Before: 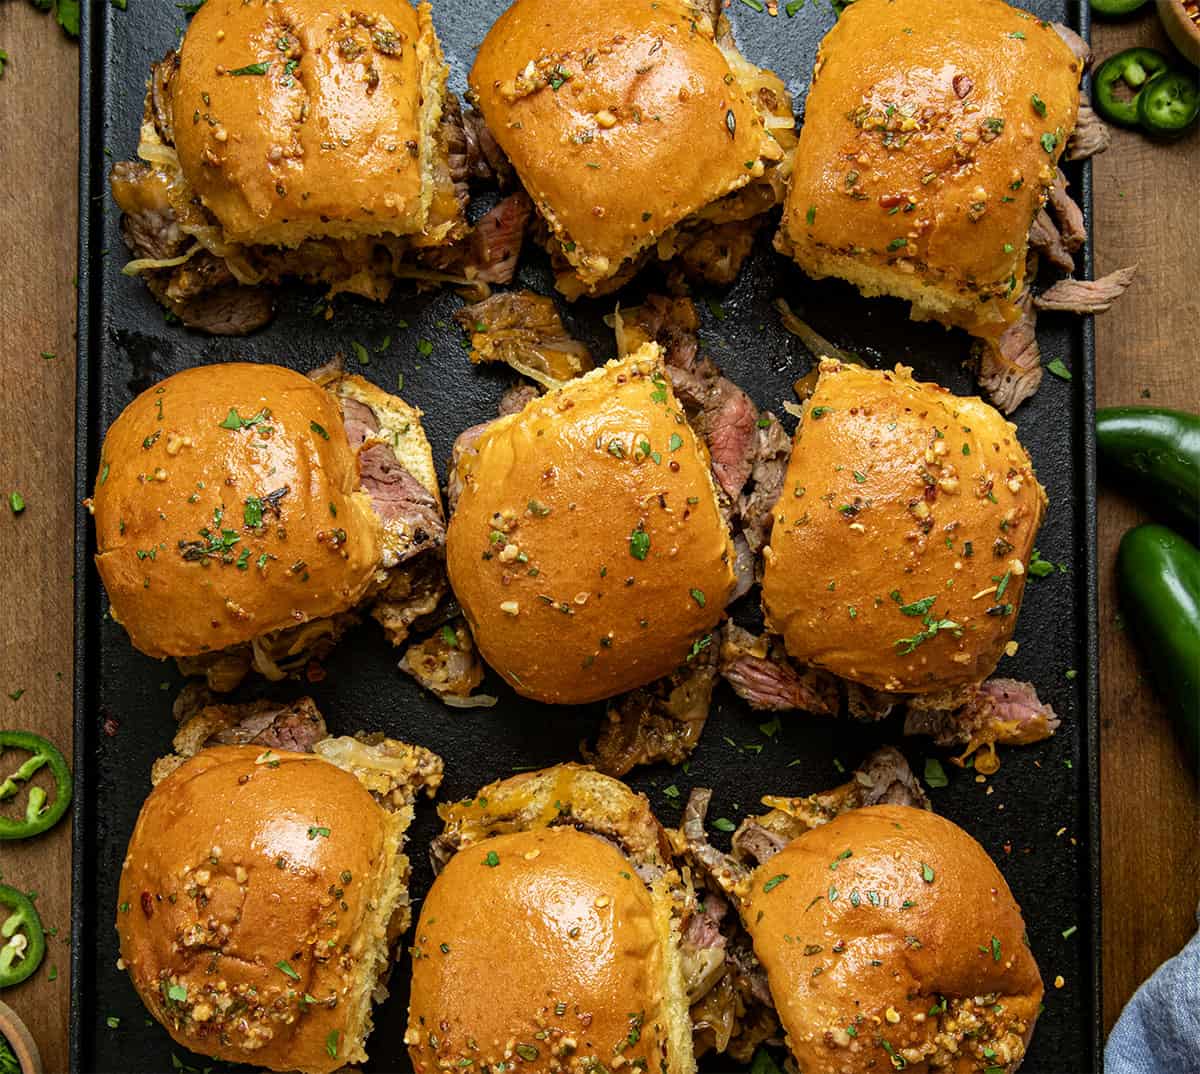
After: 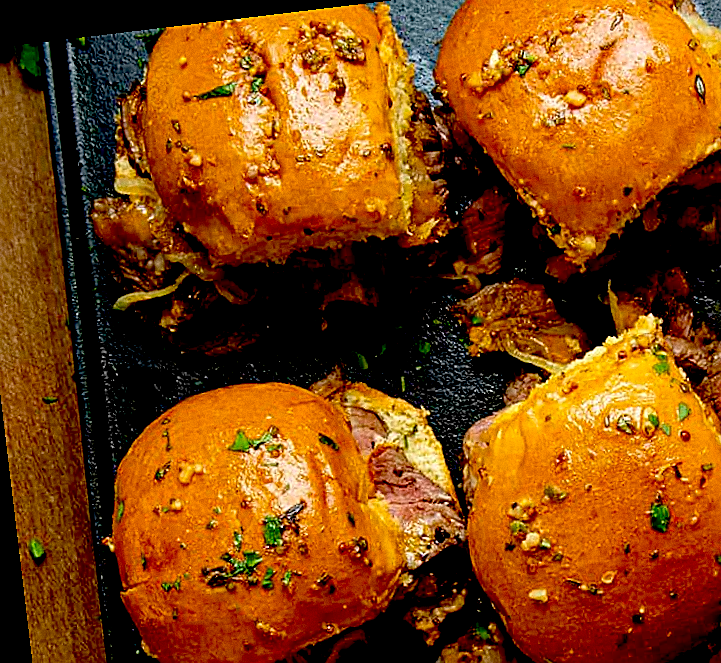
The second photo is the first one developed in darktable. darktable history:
exposure: black level correction 0.056, compensate highlight preservation false
crop and rotate: left 3.047%, top 7.509%, right 42.236%, bottom 37.598%
sharpen: on, module defaults
tone equalizer: on, module defaults
rotate and perspective: rotation -6.83°, automatic cropping off
grain: coarseness 22.88 ISO
